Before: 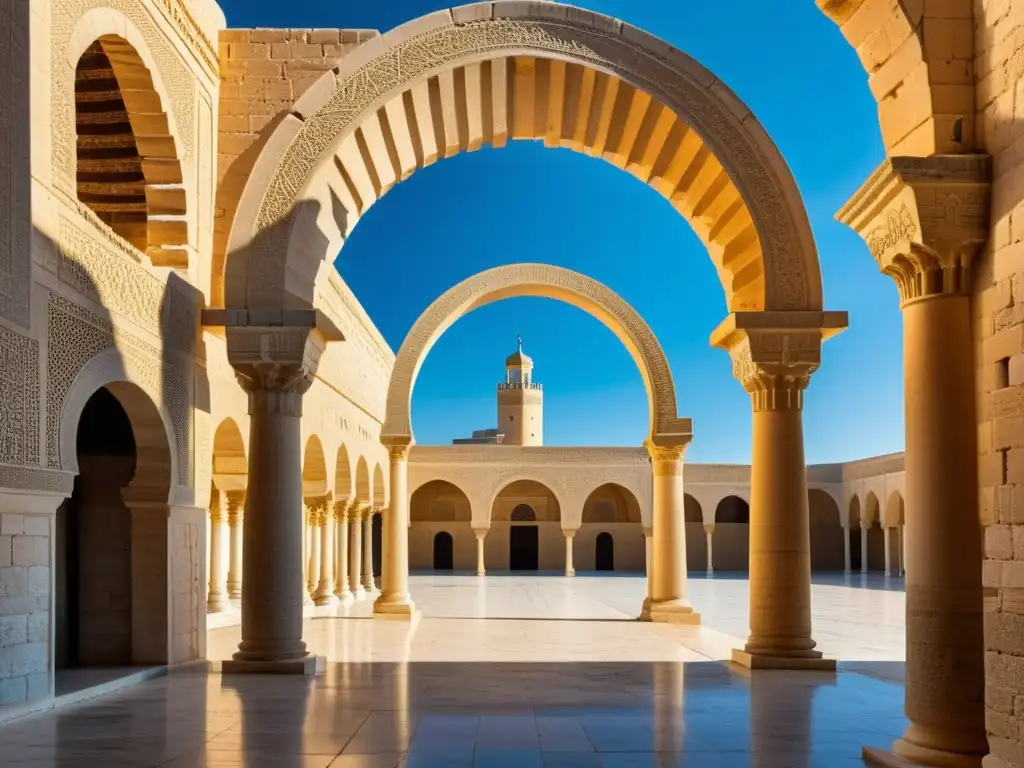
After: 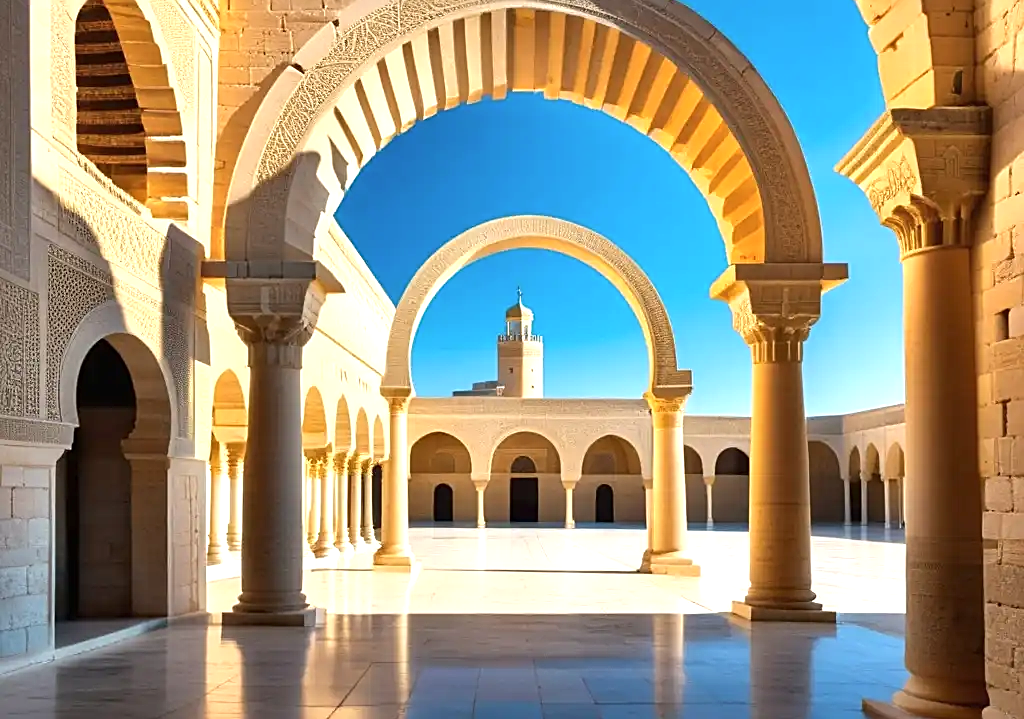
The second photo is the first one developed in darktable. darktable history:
exposure: black level correction 0, exposure 0.698 EV, compensate highlight preservation false
sharpen: on, module defaults
contrast brightness saturation: saturation -0.052
crop and rotate: top 6.312%
